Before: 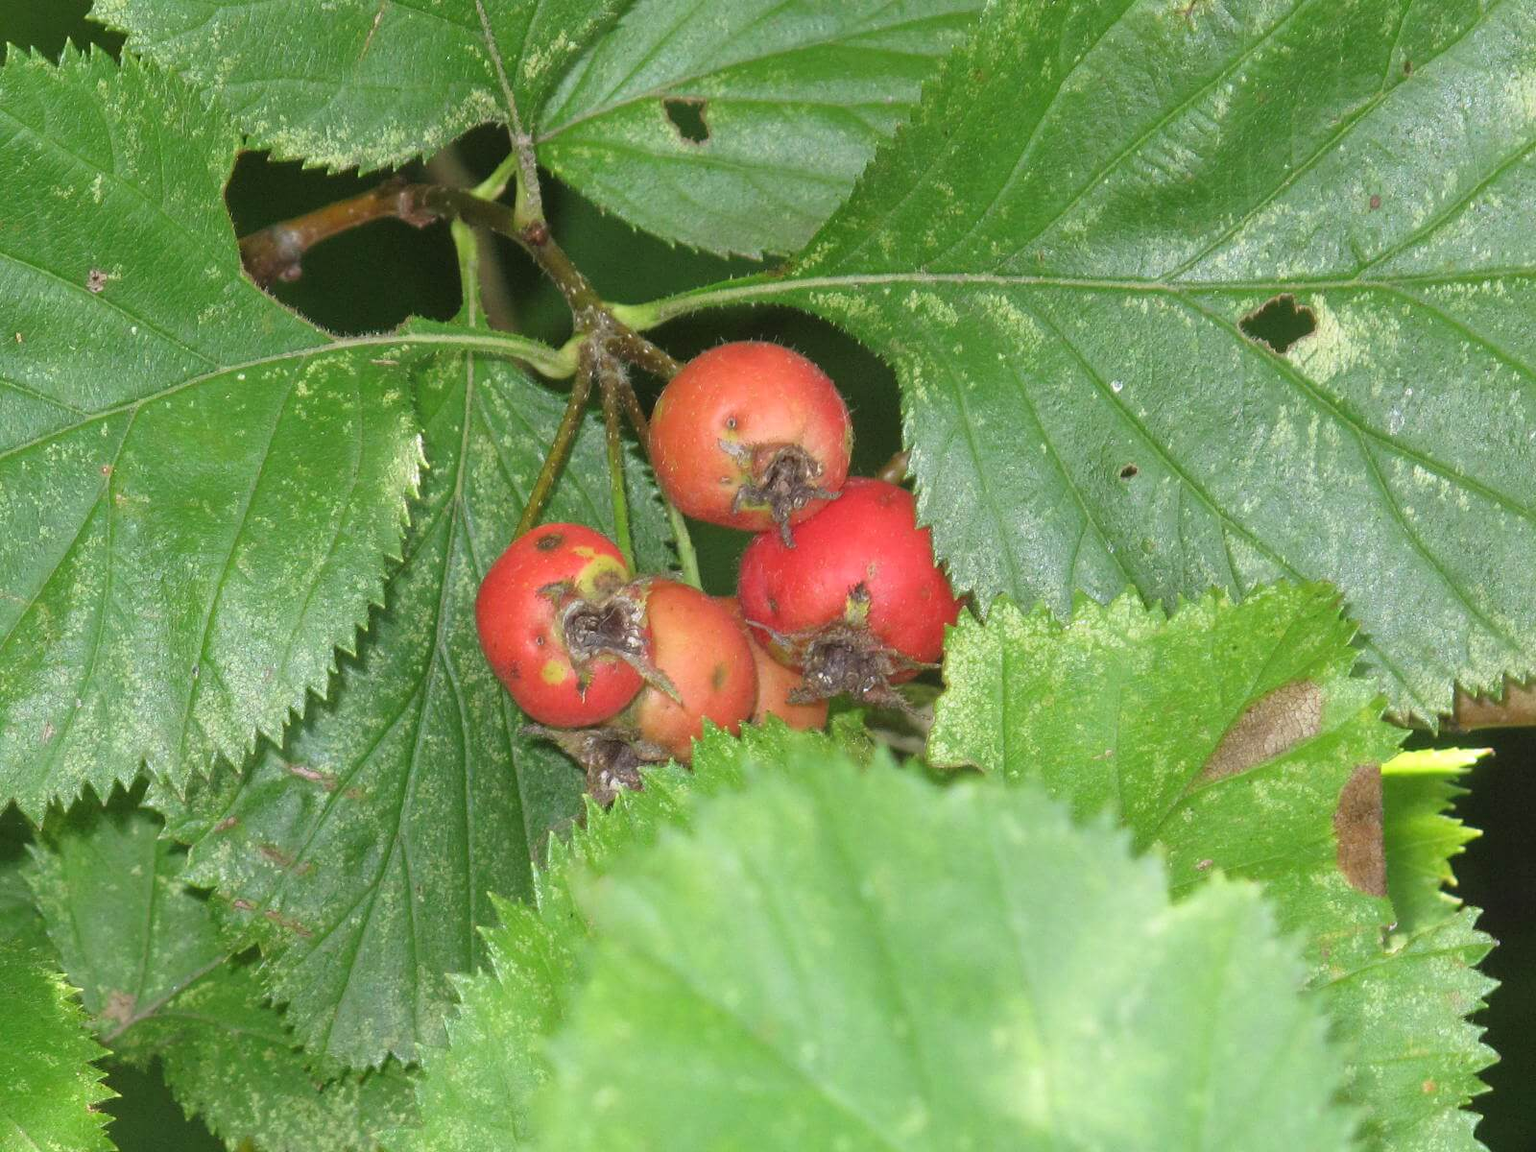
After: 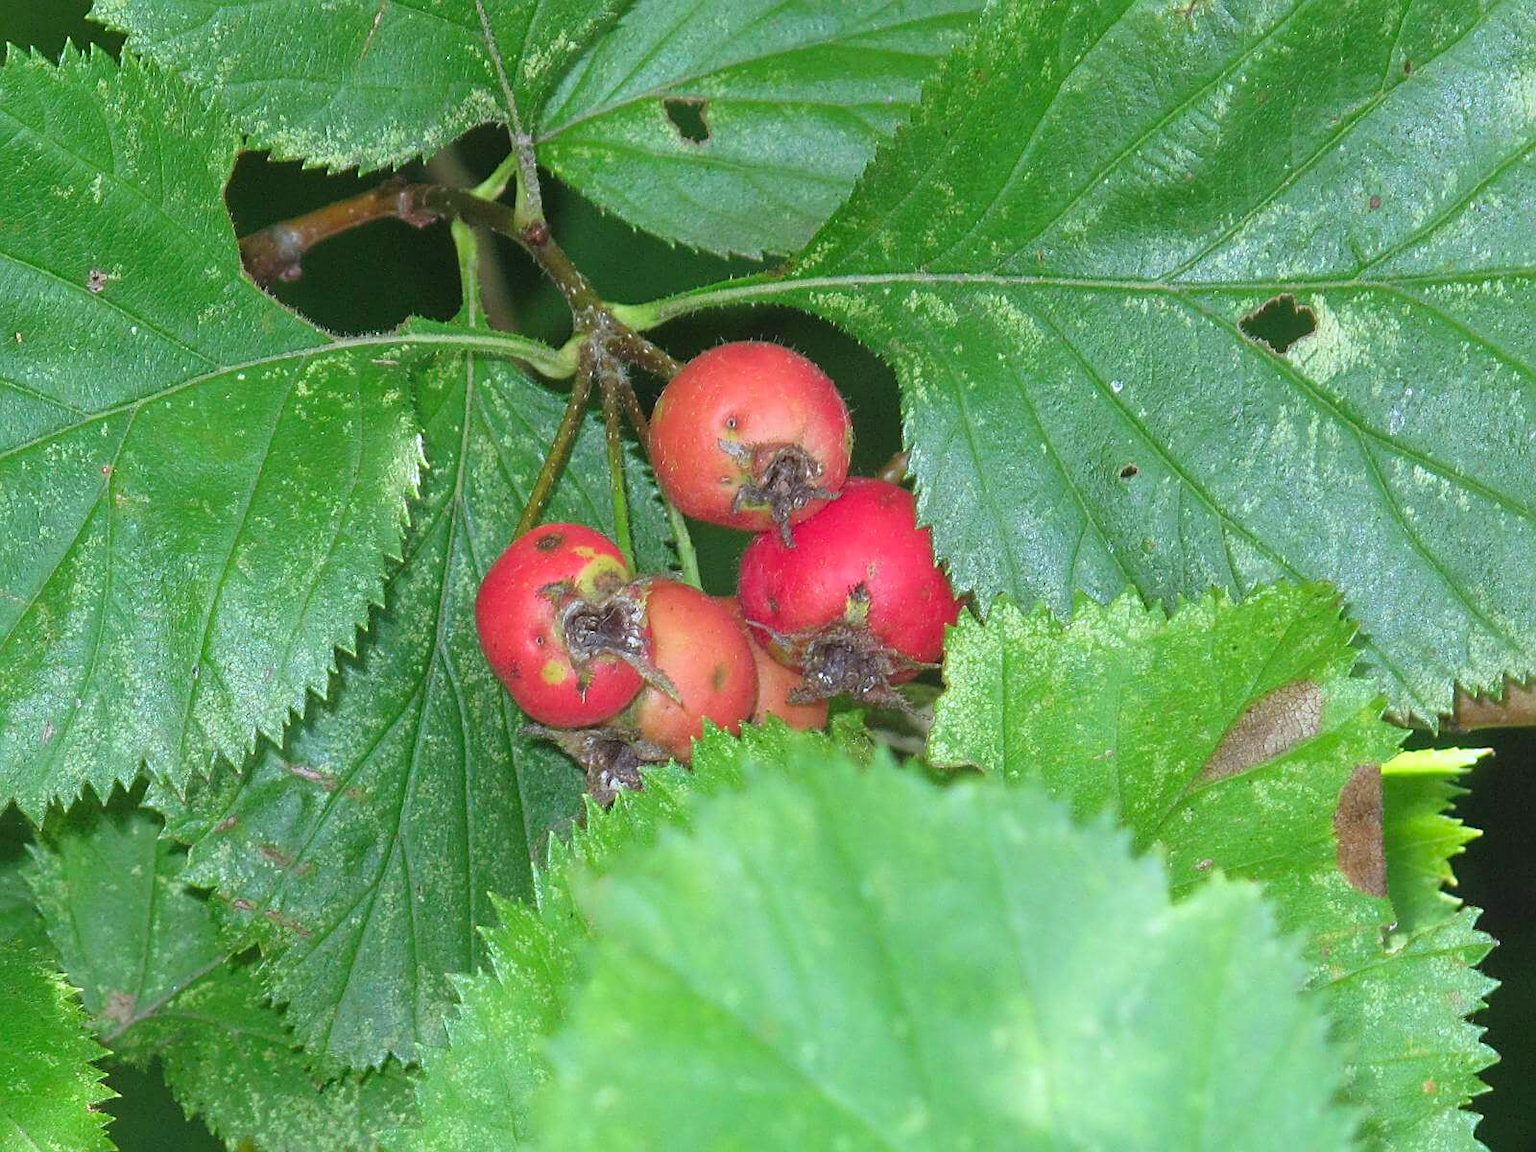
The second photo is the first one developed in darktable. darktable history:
color calibration: output R [0.972, 0.068, -0.094, 0], output G [-0.178, 1.216, -0.086, 0], output B [0.095, -0.136, 0.98, 0], illuminant custom, x 0.371, y 0.381, temperature 4283.16 K
sharpen: on, module defaults
